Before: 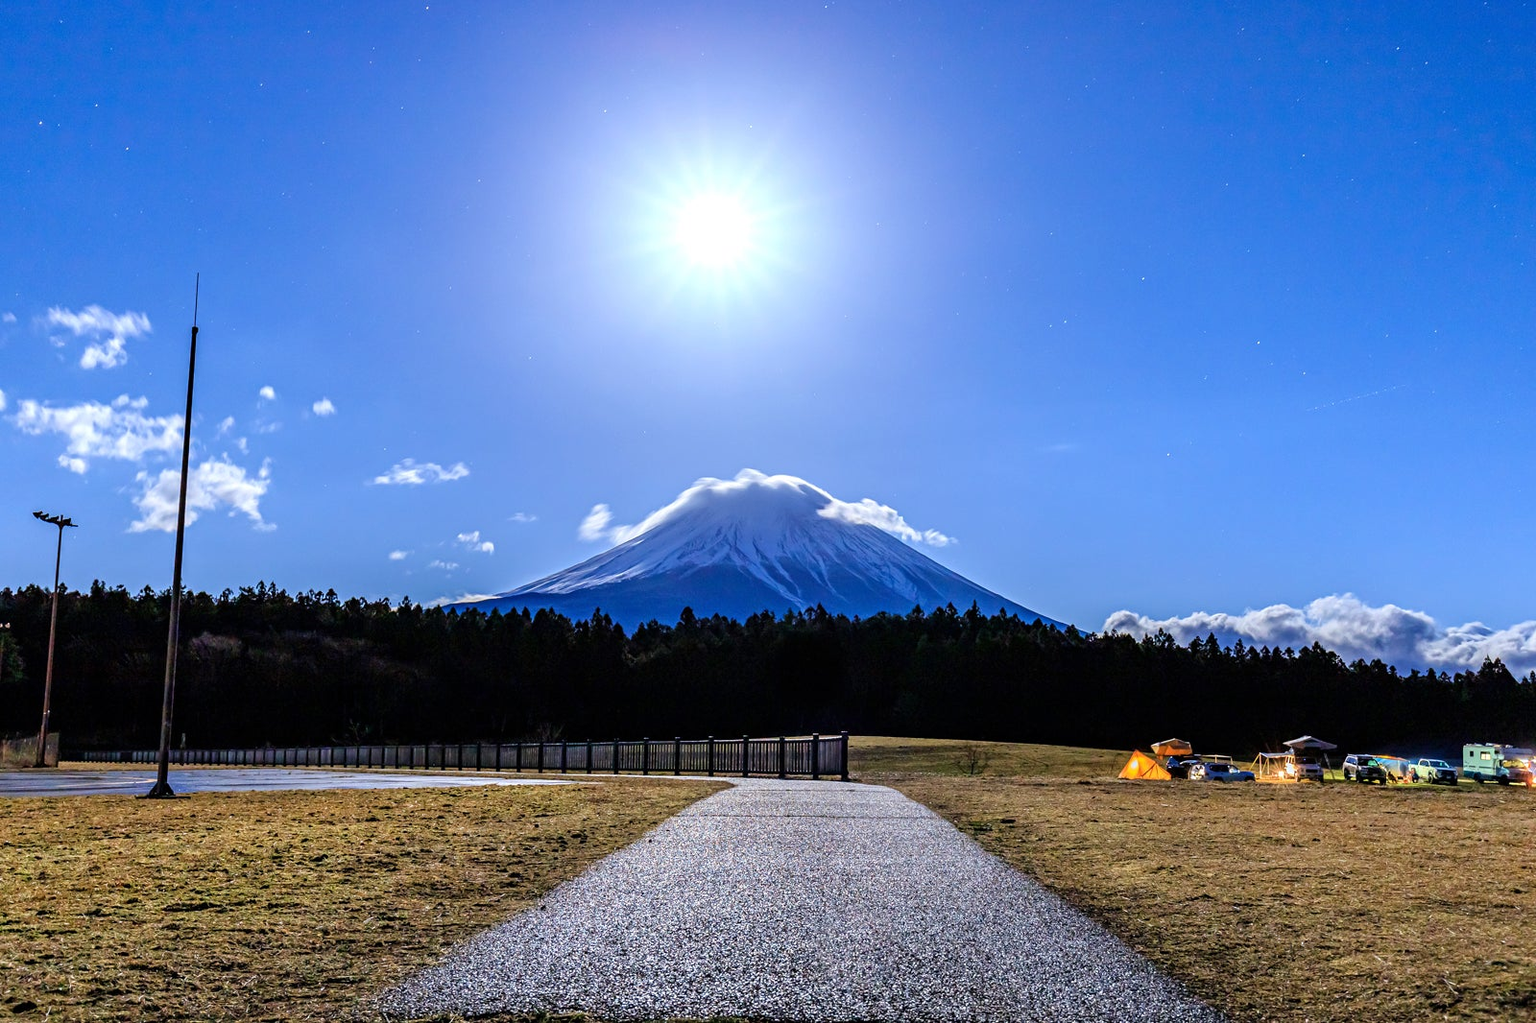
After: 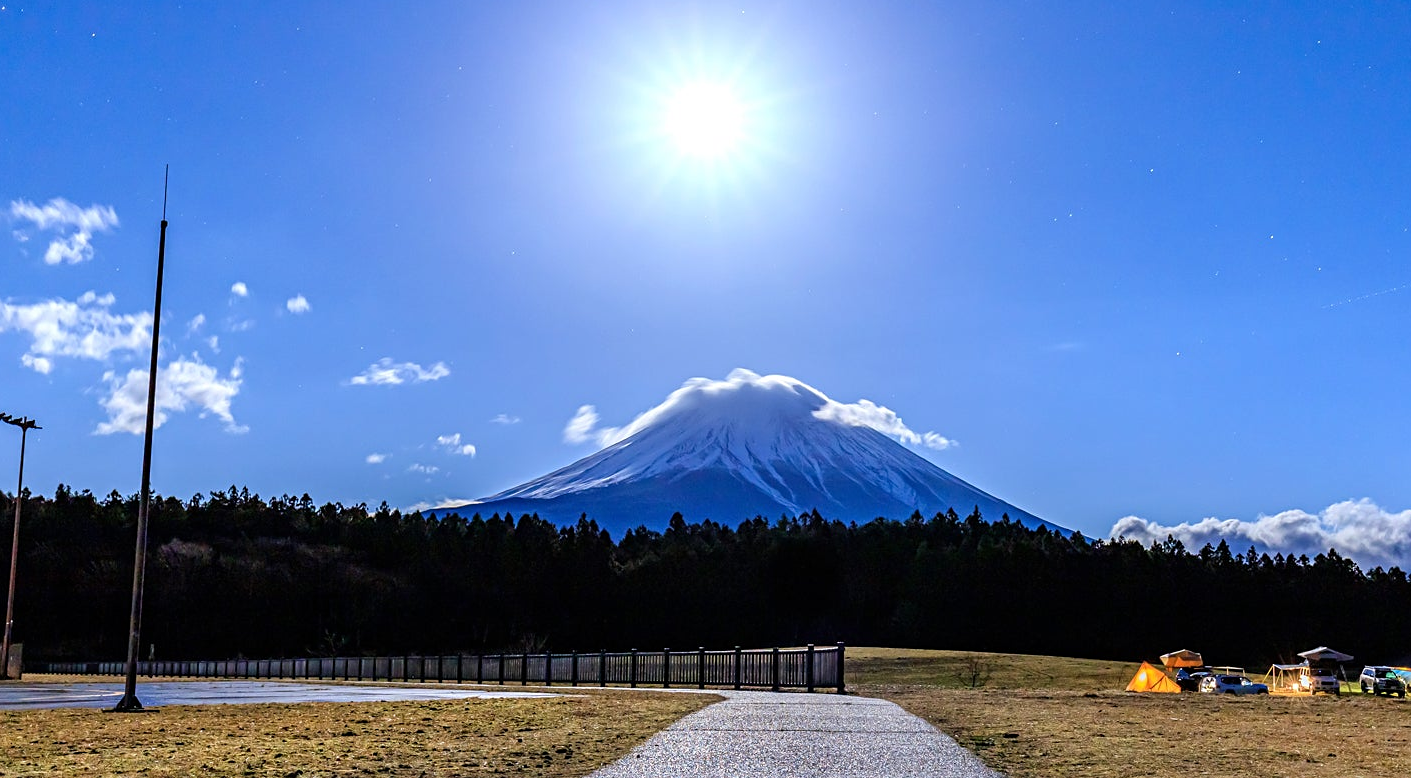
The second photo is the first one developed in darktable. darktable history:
sharpen: amount 0.212
color correction: highlights a* -0.131, highlights b* 0.089
crop and rotate: left 2.441%, top 11.302%, right 9.347%, bottom 15.673%
